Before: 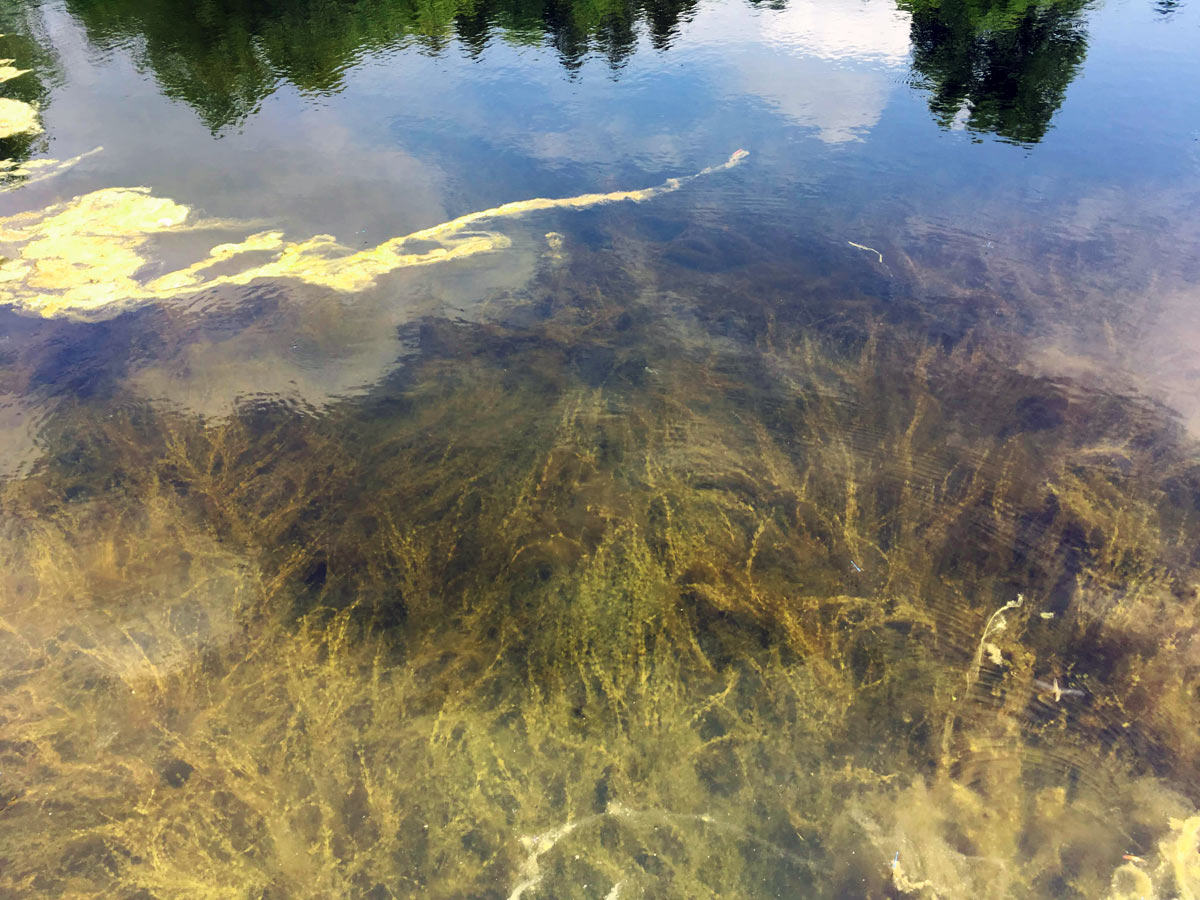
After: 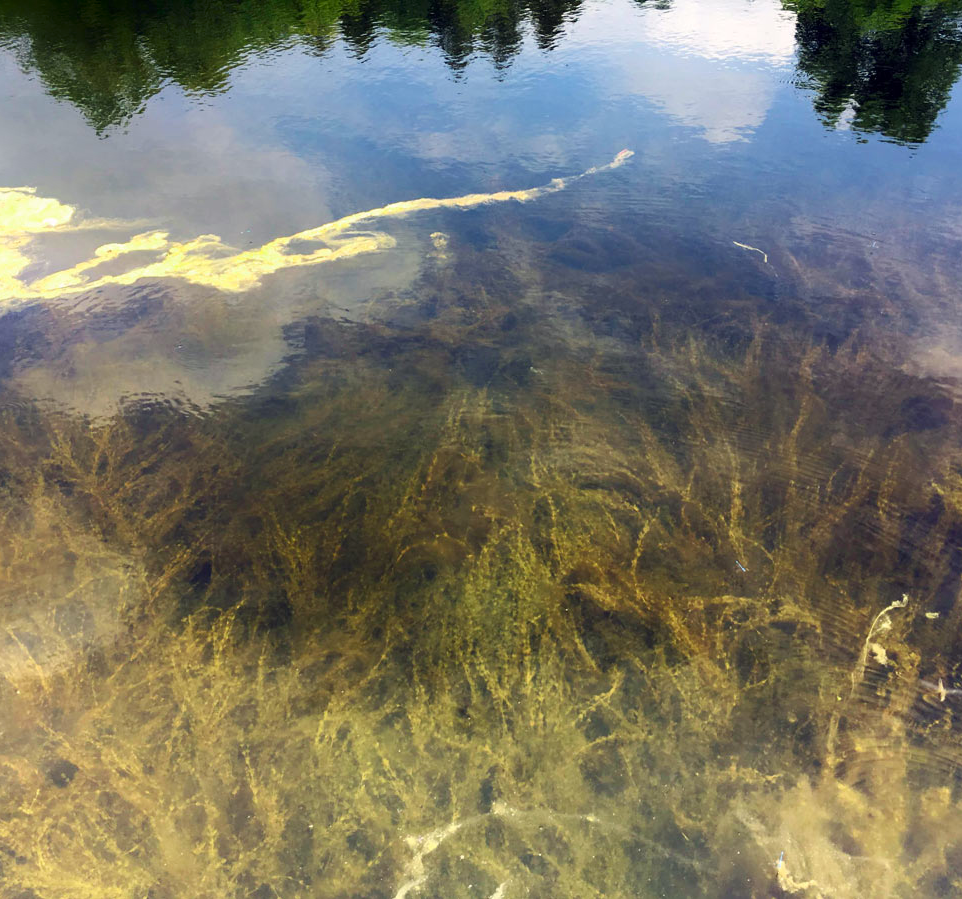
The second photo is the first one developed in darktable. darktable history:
crop and rotate: left 9.597%, right 10.195%
shadows and highlights: shadows -90, highlights 90, soften with gaussian
